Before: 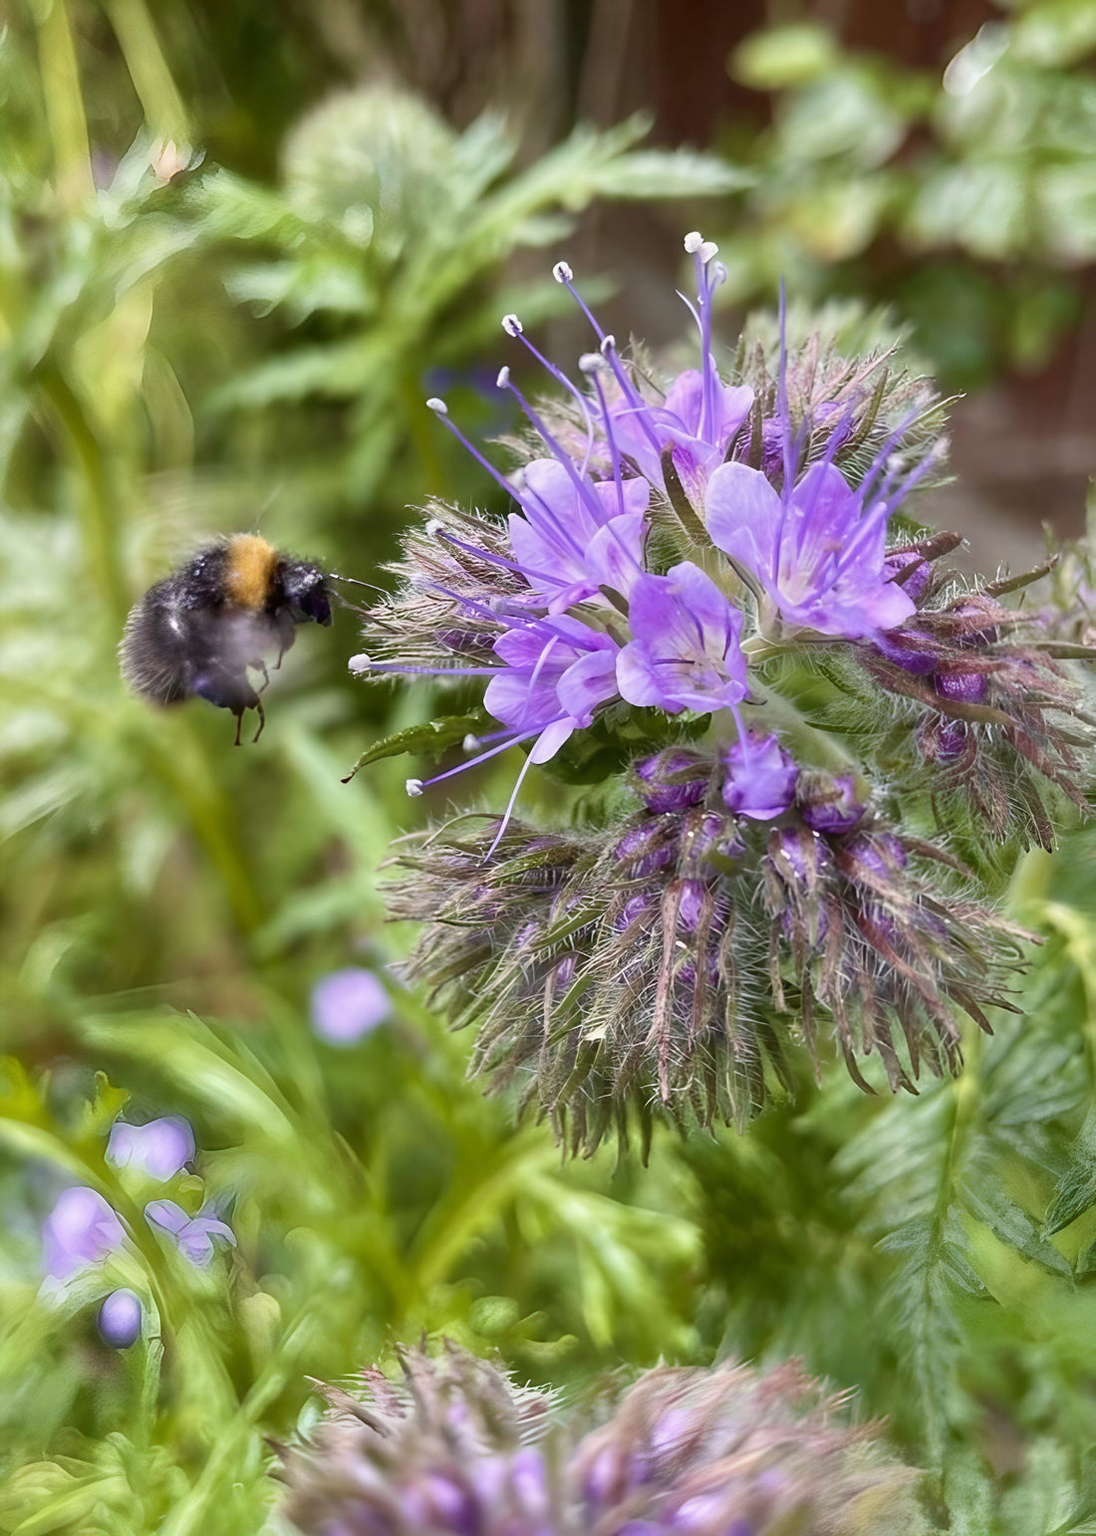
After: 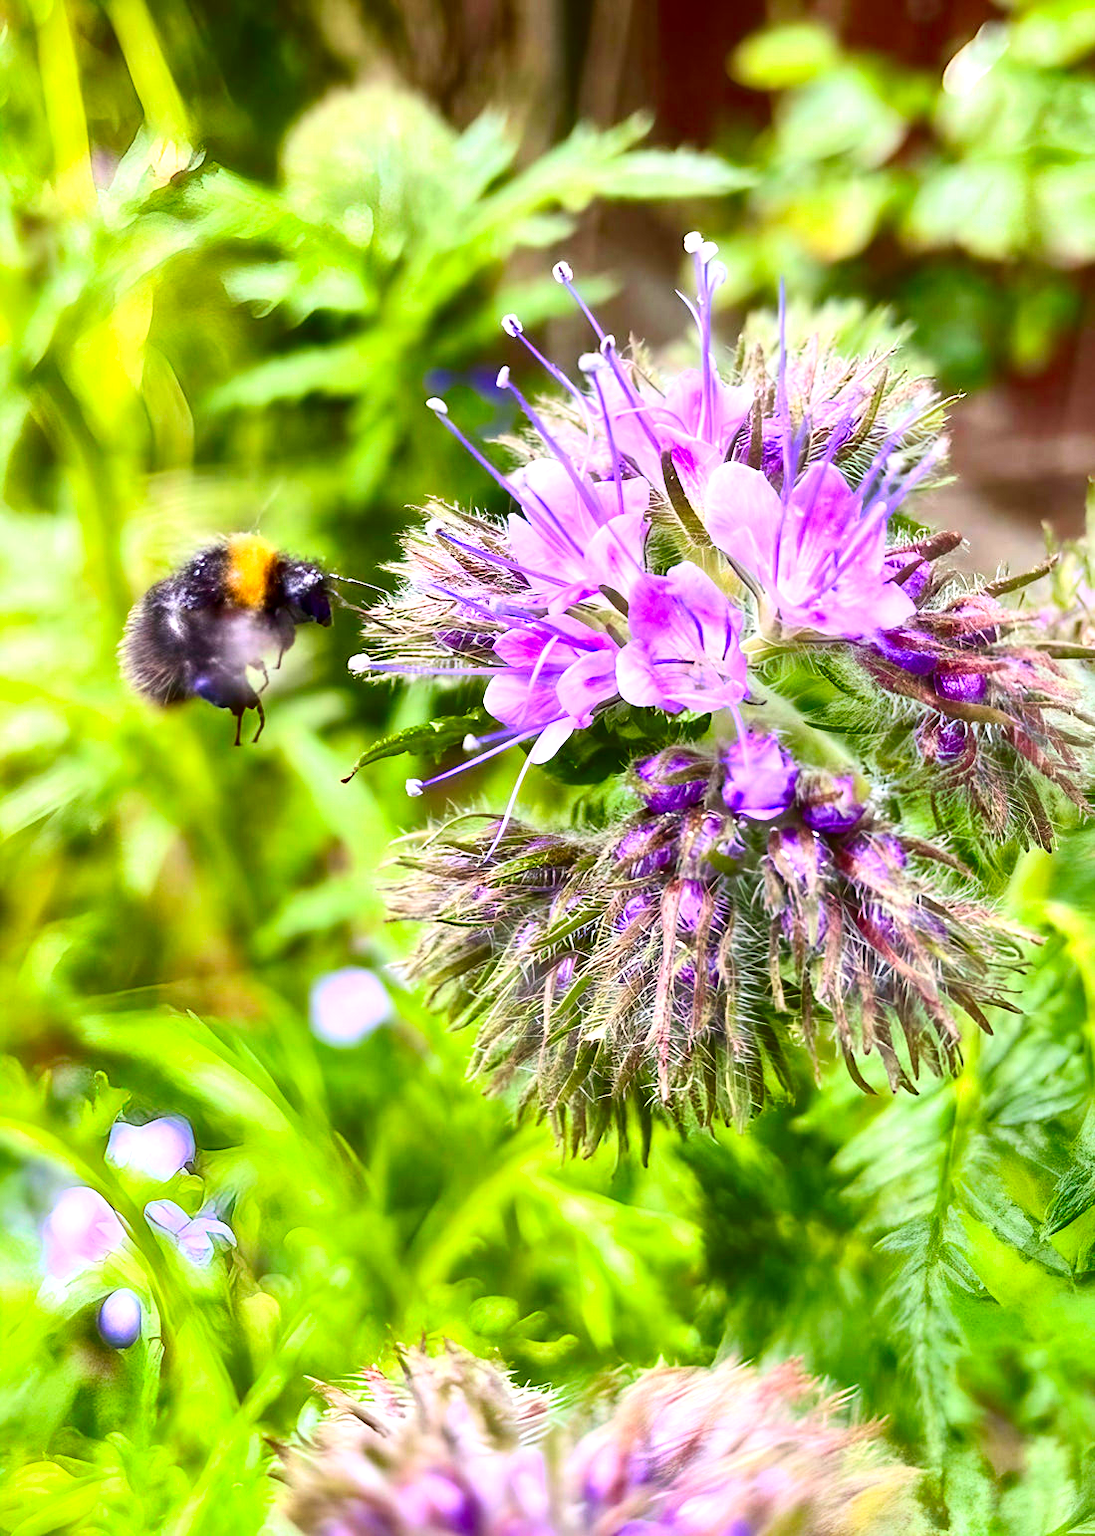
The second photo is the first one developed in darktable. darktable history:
contrast brightness saturation: contrast 0.261, brightness 0.017, saturation 0.852
local contrast: mode bilateral grid, contrast 19, coarseness 49, detail 131%, midtone range 0.2
exposure: black level correction 0, exposure 0.703 EV, compensate exposure bias true, compensate highlight preservation false
